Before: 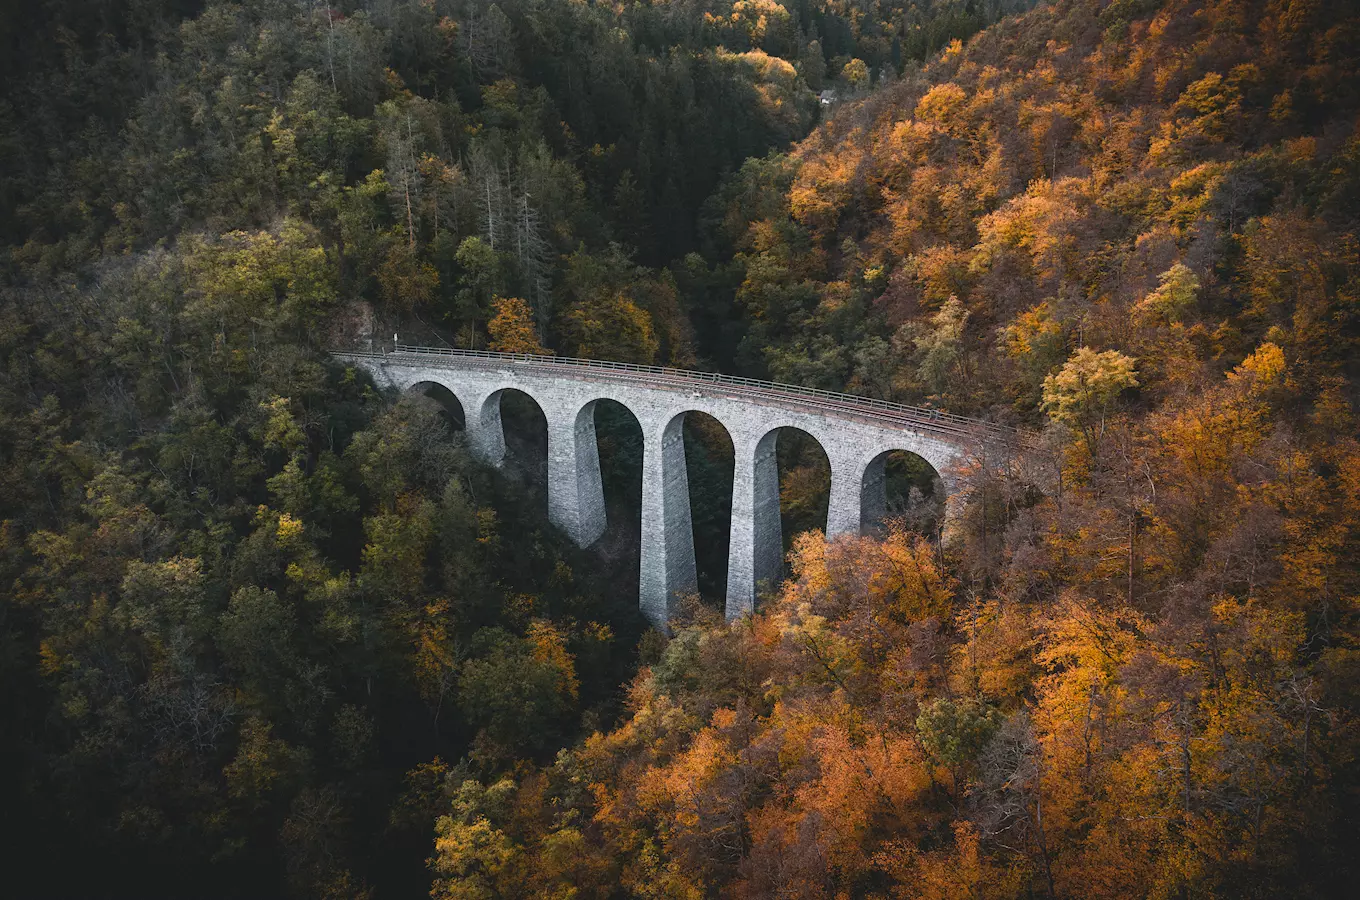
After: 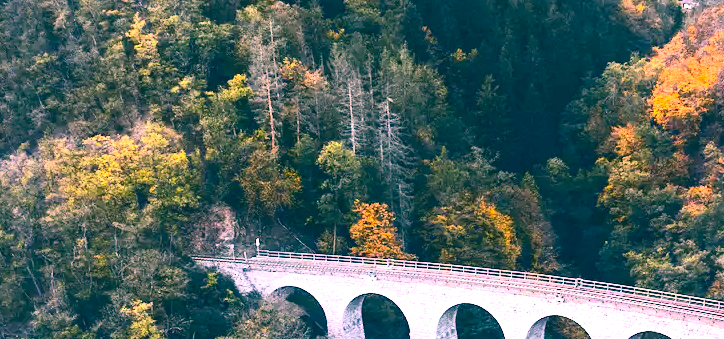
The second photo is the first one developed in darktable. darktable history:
crop: left 10.197%, top 10.593%, right 36.542%, bottom 51.703%
contrast brightness saturation: contrast 0.293
color correction: highlights a* 16.46, highlights b* 0.2, shadows a* -15.12, shadows b* -13.86, saturation 1.46
exposure: black level correction 0, exposure 1.617 EV, compensate exposure bias true, compensate highlight preservation false
